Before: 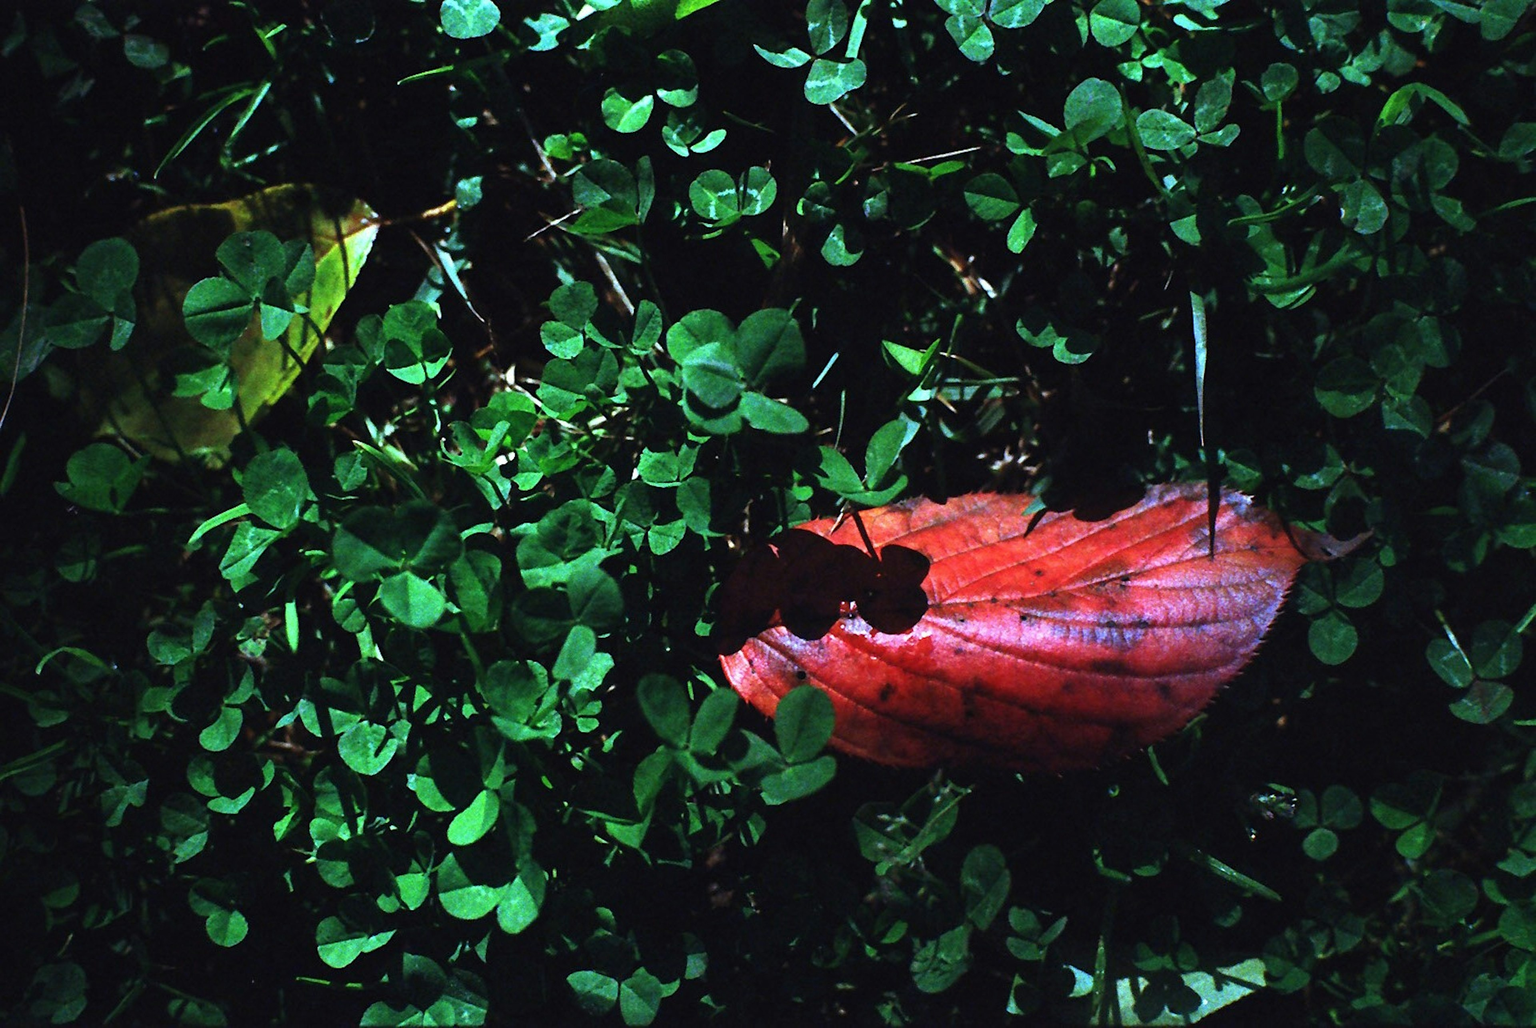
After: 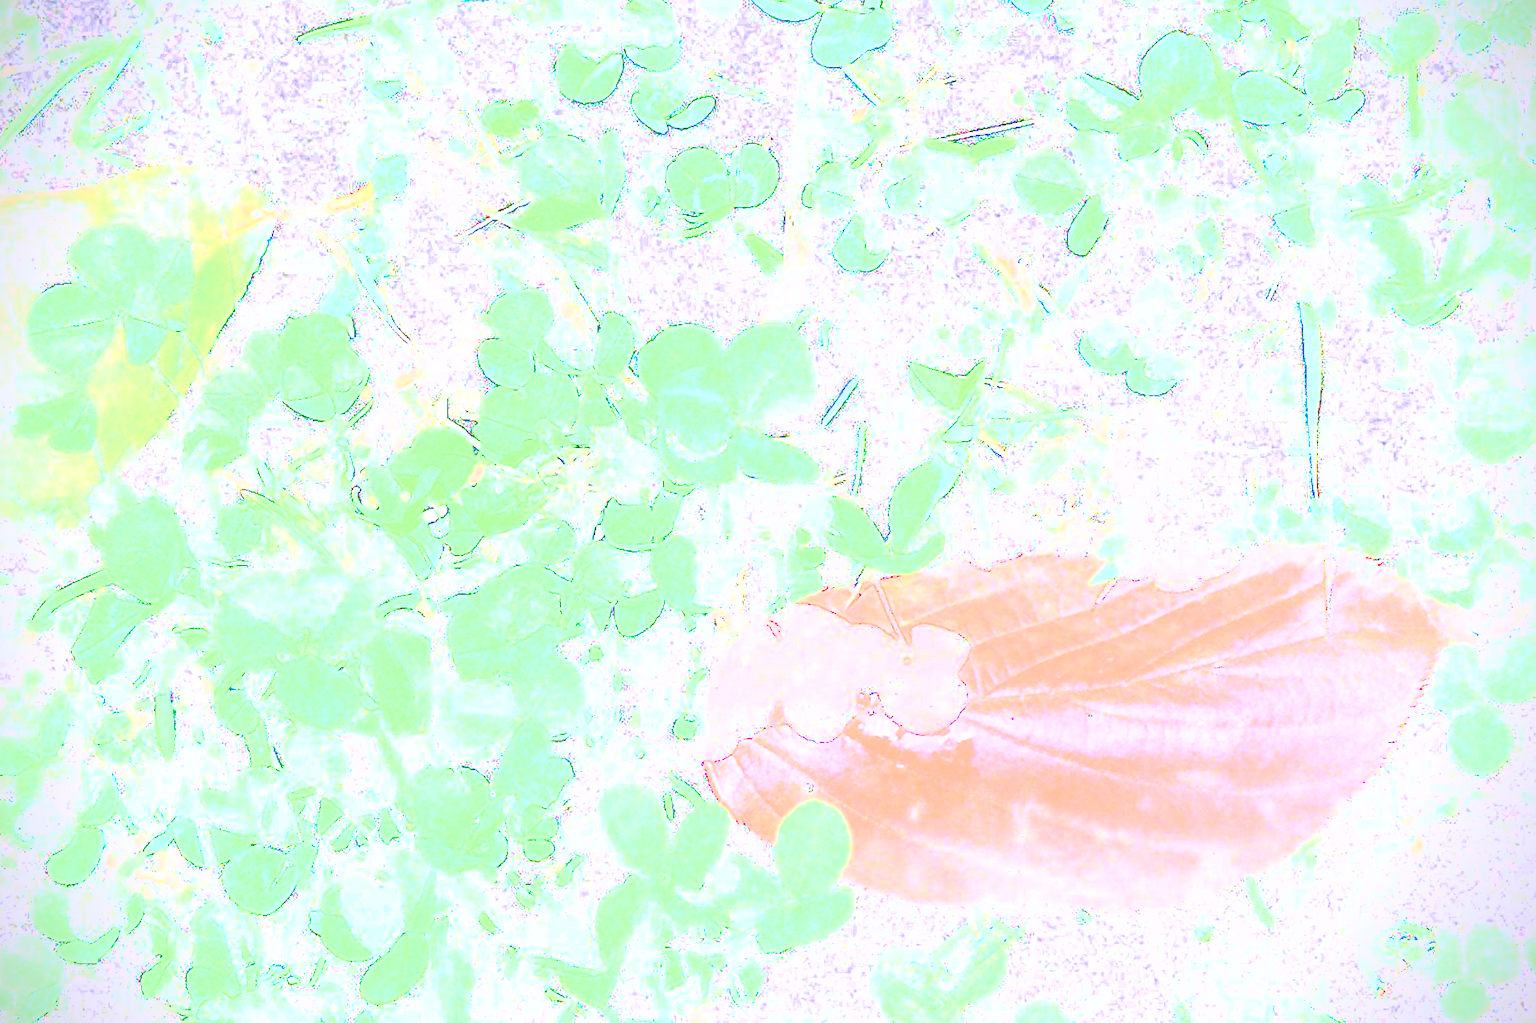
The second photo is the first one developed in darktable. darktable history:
contrast brightness saturation: contrast 0.071
vignetting: fall-off start 91.76%, brightness -0.575
shadows and highlights: highlights color adjustment 41.15%
crop and rotate: left 10.526%, top 5.098%, right 10.335%, bottom 16.041%
exposure: exposure 7.971 EV, compensate highlight preservation false
